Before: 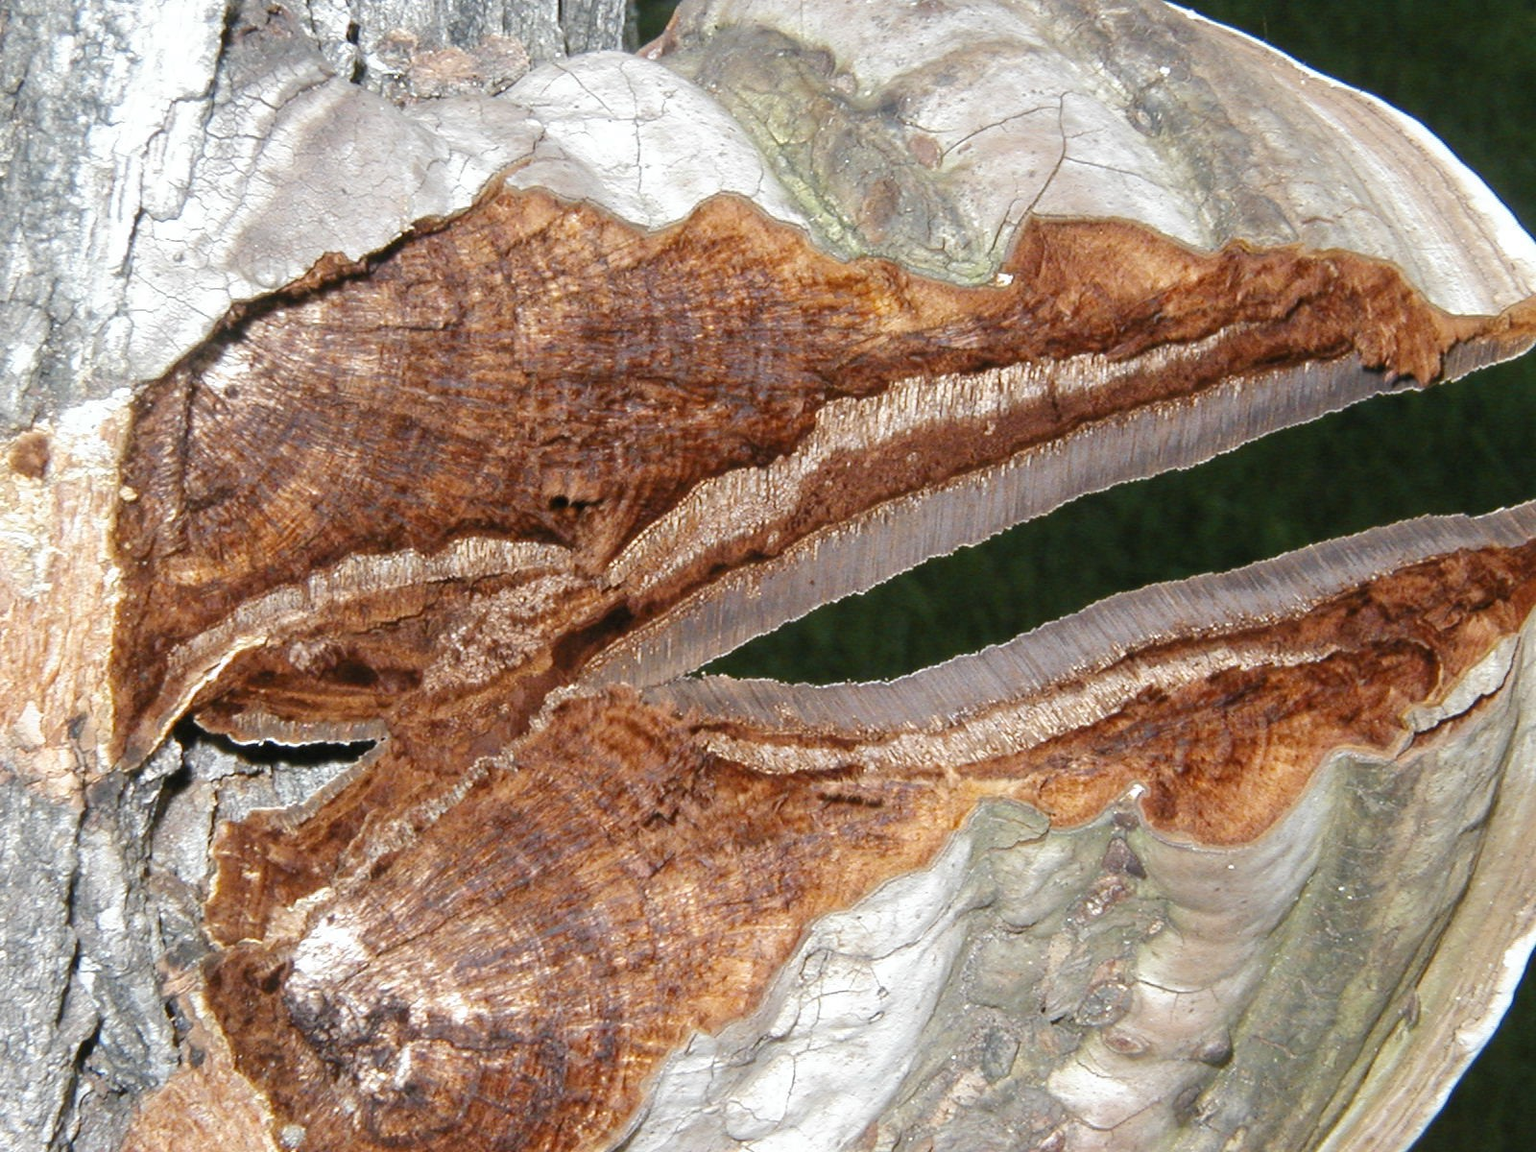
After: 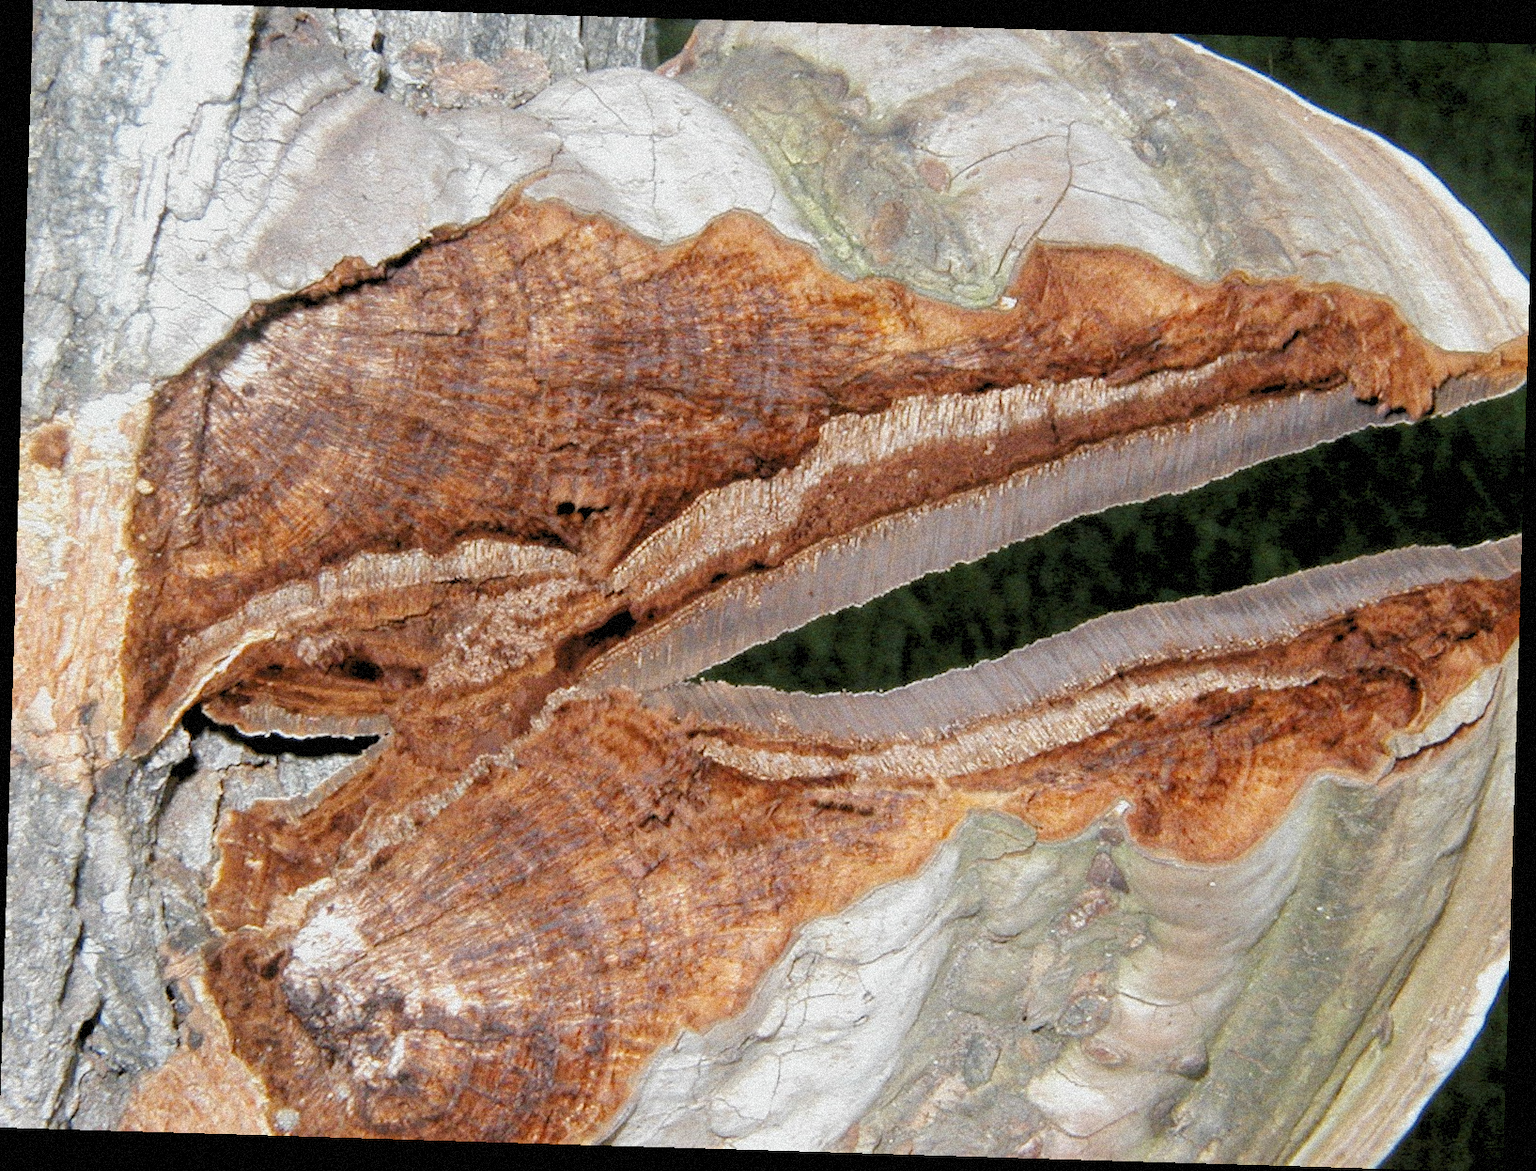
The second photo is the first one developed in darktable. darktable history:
rotate and perspective: rotation 1.72°, automatic cropping off
rgb levels: preserve colors sum RGB, levels [[0.038, 0.433, 0.934], [0, 0.5, 1], [0, 0.5, 1]]
grain: strength 35%, mid-tones bias 0%
